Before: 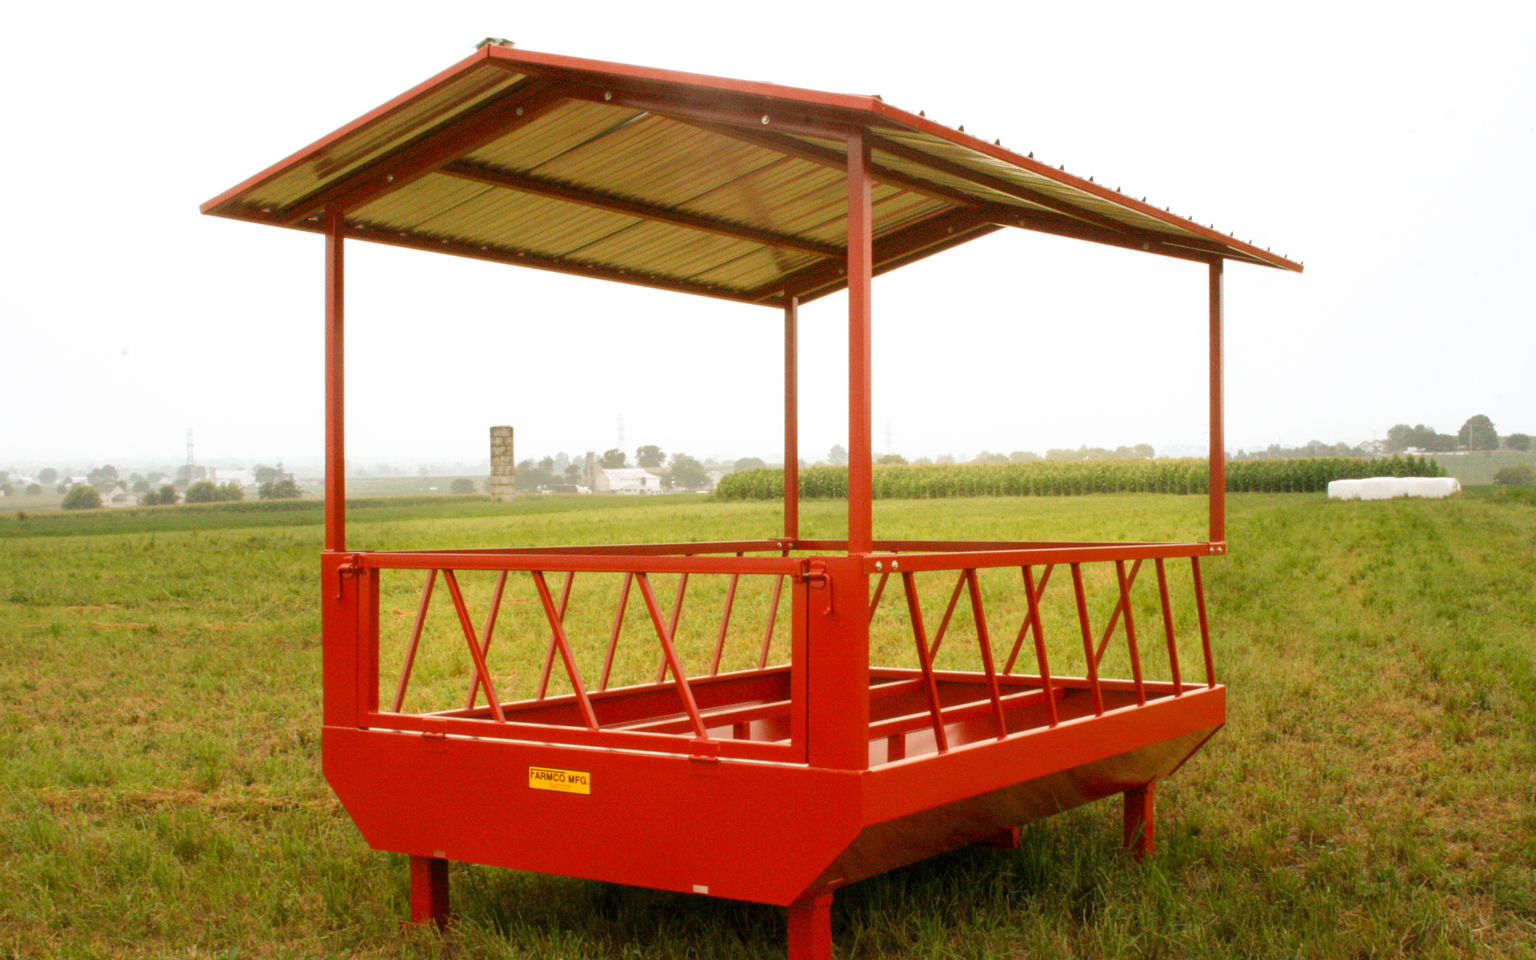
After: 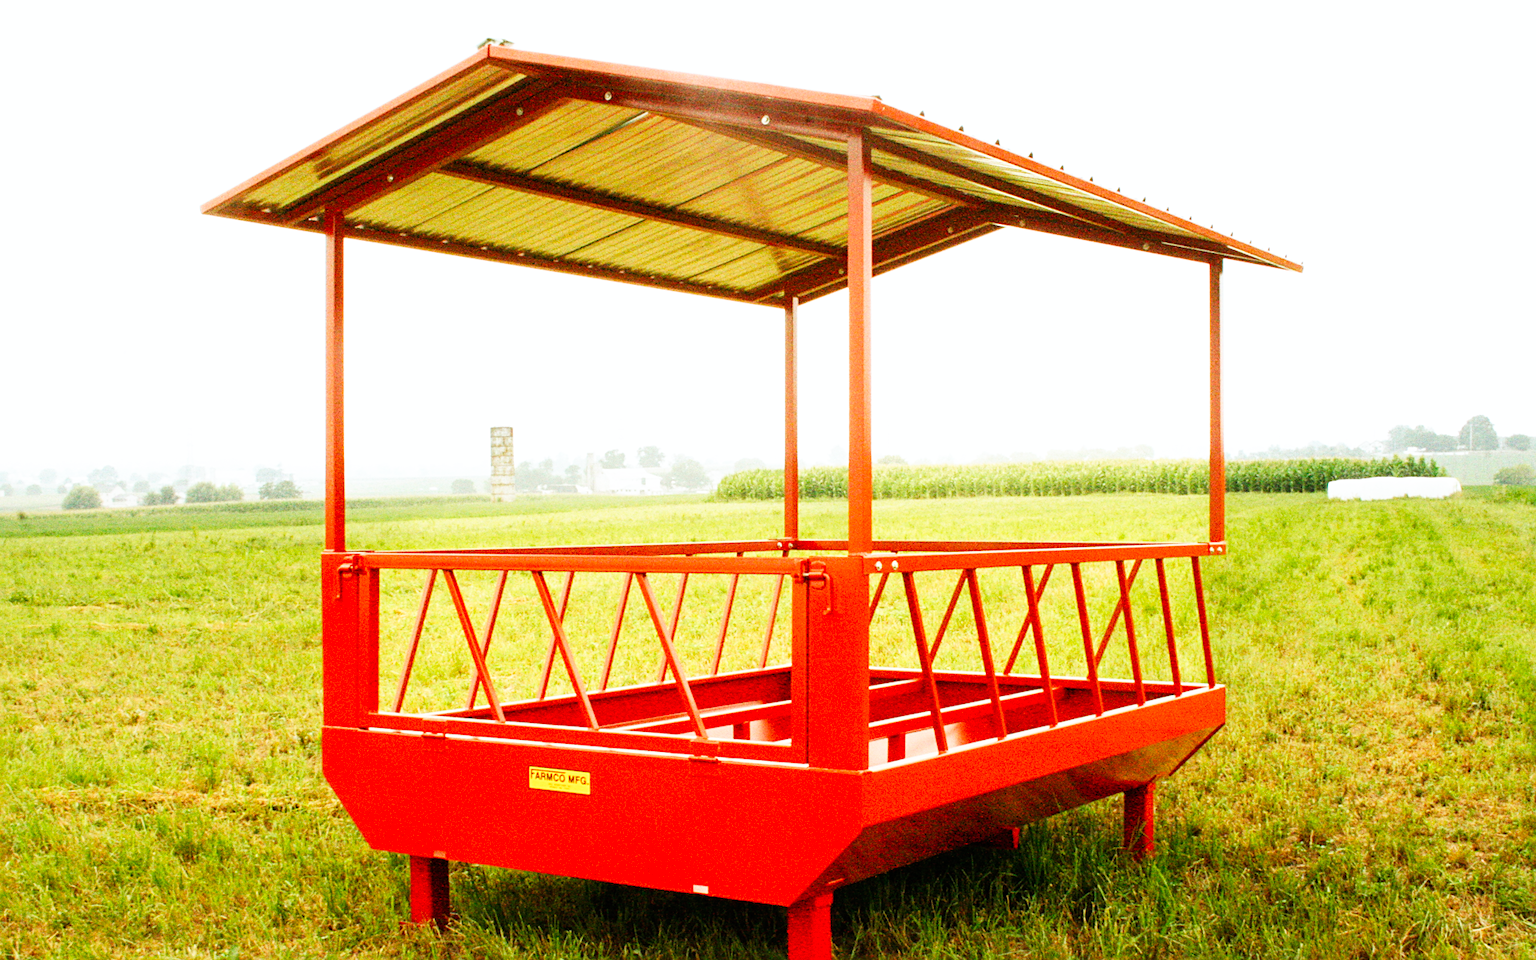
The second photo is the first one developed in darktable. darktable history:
base curve: curves: ch0 [(0, 0) (0.007, 0.004) (0.027, 0.03) (0.046, 0.07) (0.207, 0.54) (0.442, 0.872) (0.673, 0.972) (1, 1)], preserve colors none
sharpen: on, module defaults
grain: coarseness 0.09 ISO
color calibration: illuminant Planckian (black body), x 0.368, y 0.361, temperature 4275.92 K
